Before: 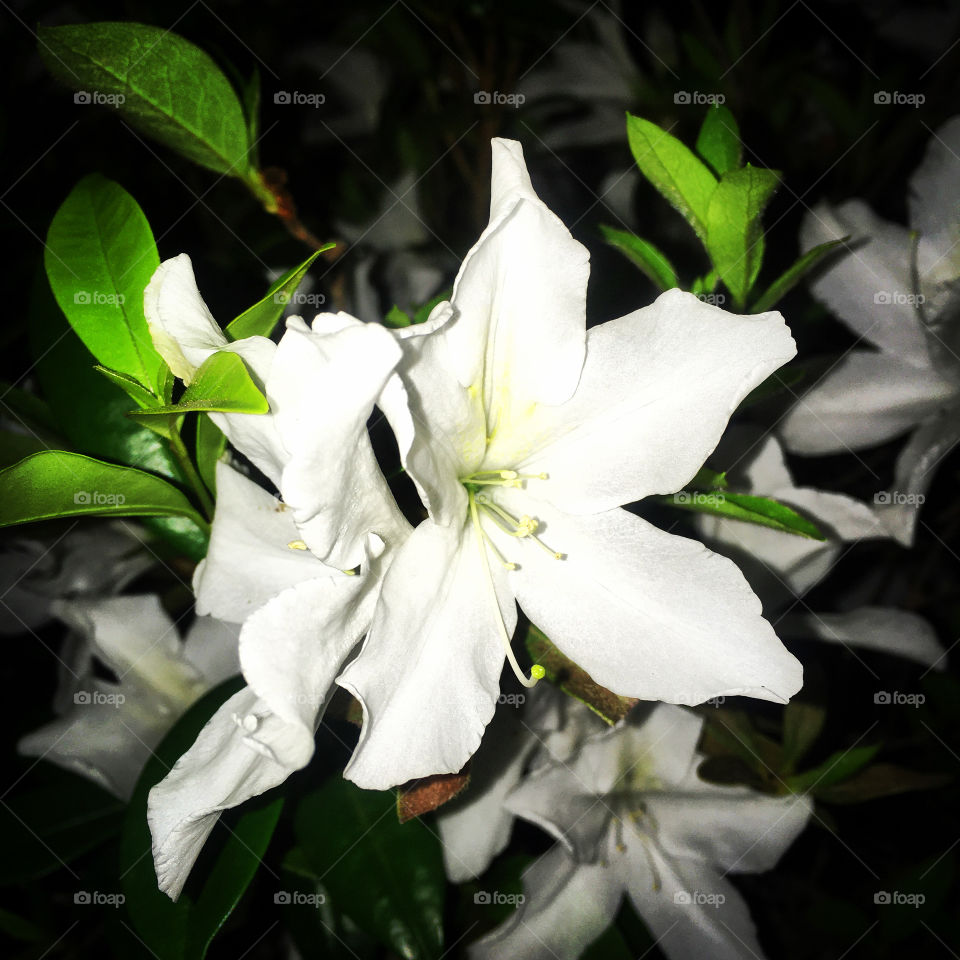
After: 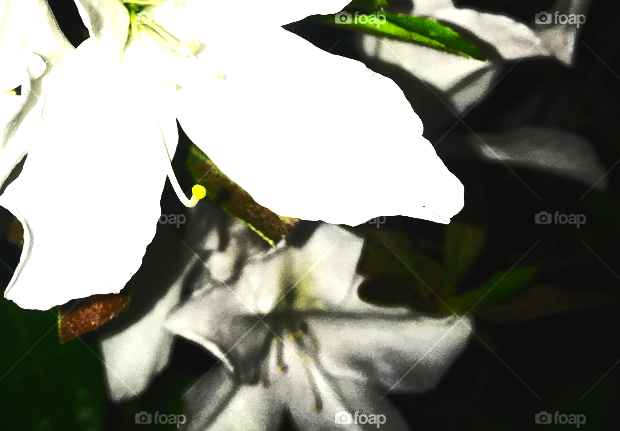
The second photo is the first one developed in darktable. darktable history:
exposure: black level correction -0.005, exposure 1 EV, compensate exposure bias true, compensate highlight preservation false
crop and rotate: left 35.39%, top 50.1%, bottom 4.903%
color balance rgb: linear chroma grading › global chroma 19.412%, perceptual saturation grading › global saturation 20%, perceptual saturation grading › highlights -25.604%, perceptual saturation grading › shadows 25.383%, perceptual brilliance grading › highlights 1.711%, perceptual brilliance grading › mid-tones -49.467%, perceptual brilliance grading › shadows -50.109%
